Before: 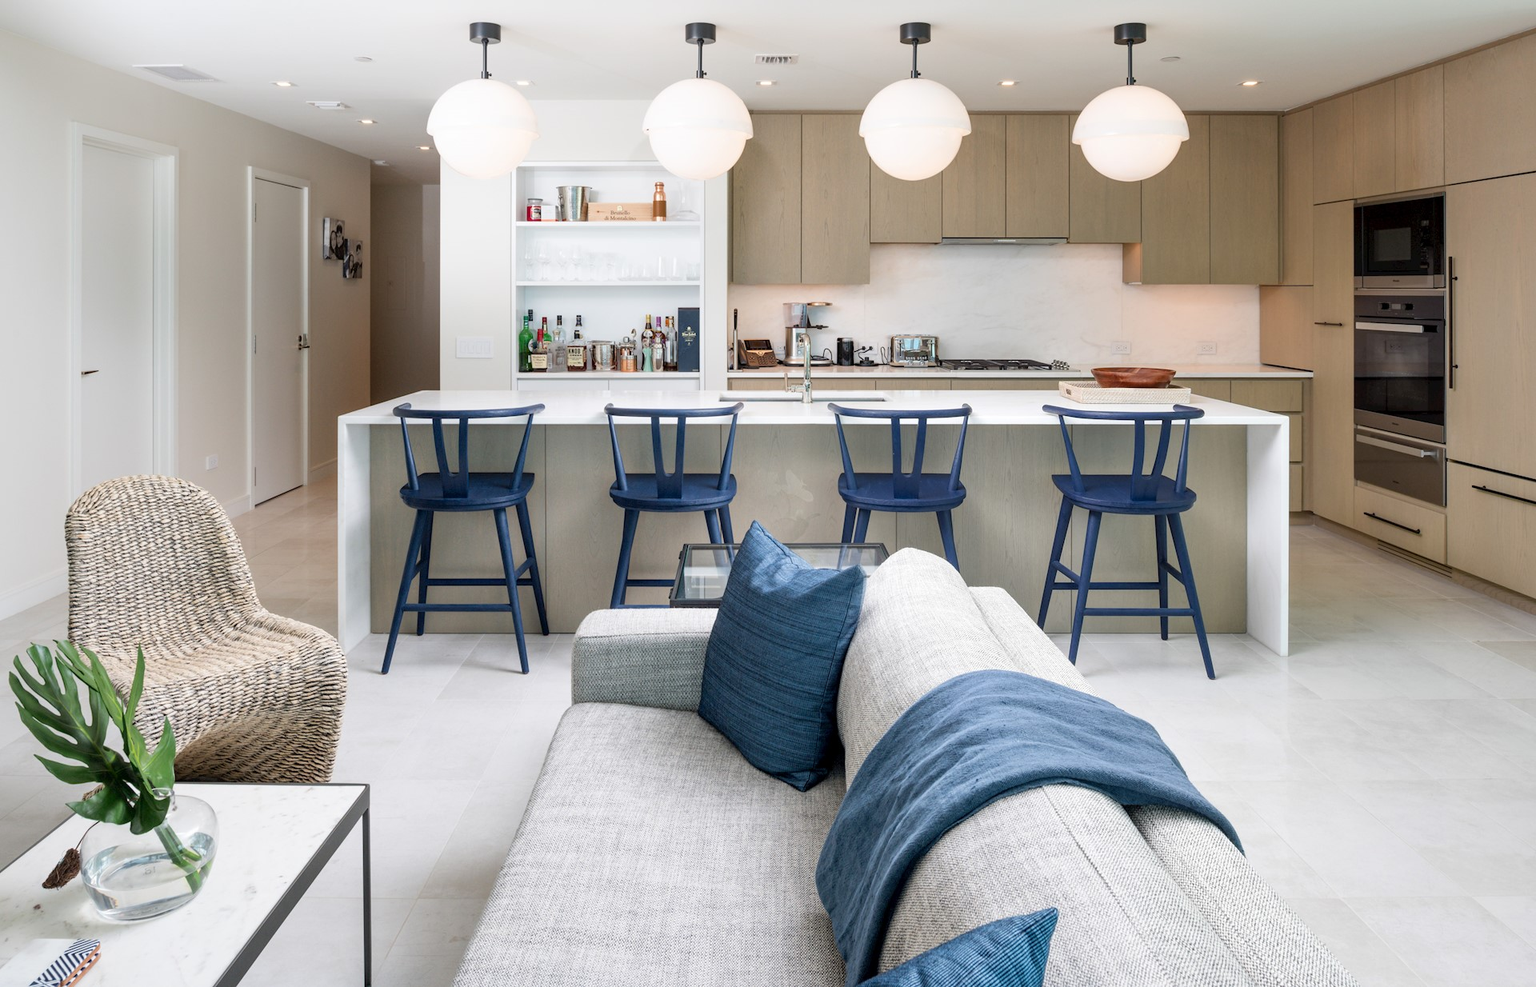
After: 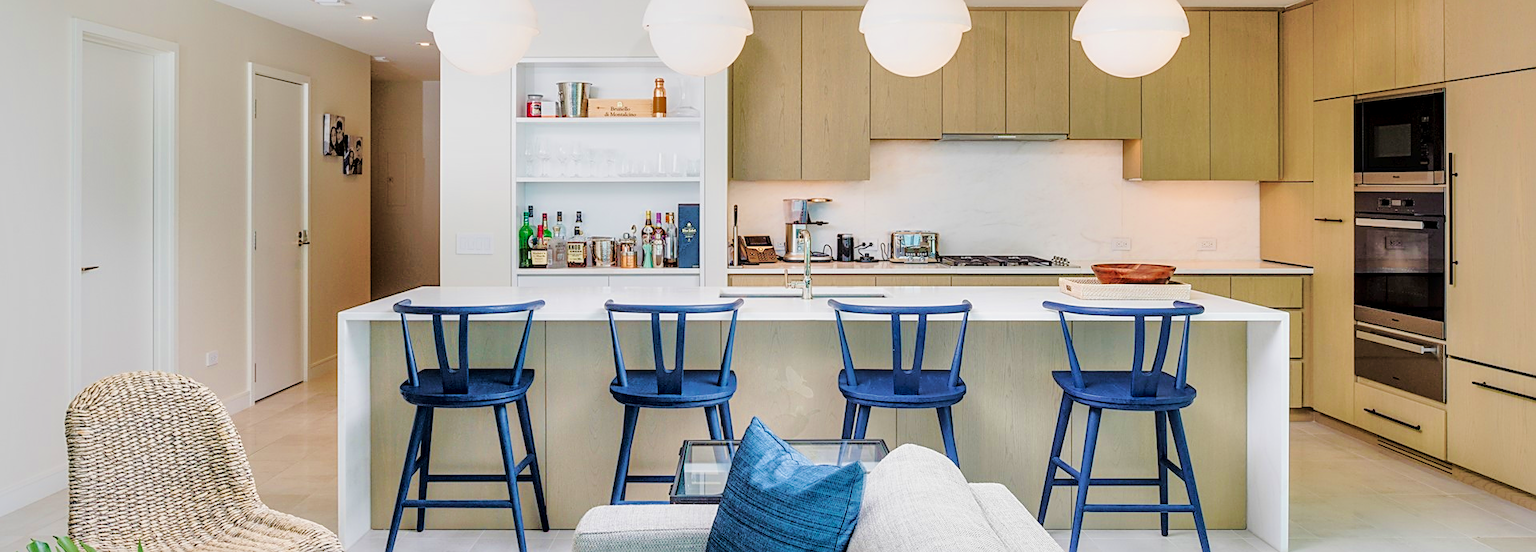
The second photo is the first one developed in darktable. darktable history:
base curve: curves: ch0 [(0, 0) (0.025, 0.046) (0.112, 0.277) (0.467, 0.74) (0.814, 0.929) (1, 0.942)], preserve colors none
exposure: exposure -0.046 EV, compensate exposure bias true, compensate highlight preservation false
local contrast: detail 130%
velvia: strength 49.75%
shadows and highlights: shadows 39.6, highlights -59.88
tone curve: curves: ch0 [(0, 0) (0.003, 0.002) (0.011, 0.007) (0.025, 0.014) (0.044, 0.023) (0.069, 0.033) (0.1, 0.052) (0.136, 0.081) (0.177, 0.134) (0.224, 0.205) (0.277, 0.296) (0.335, 0.401) (0.399, 0.501) (0.468, 0.589) (0.543, 0.658) (0.623, 0.738) (0.709, 0.804) (0.801, 0.871) (0.898, 0.93) (1, 1)]
crop and rotate: top 10.606%, bottom 33.4%
sharpen: amount 0.499
